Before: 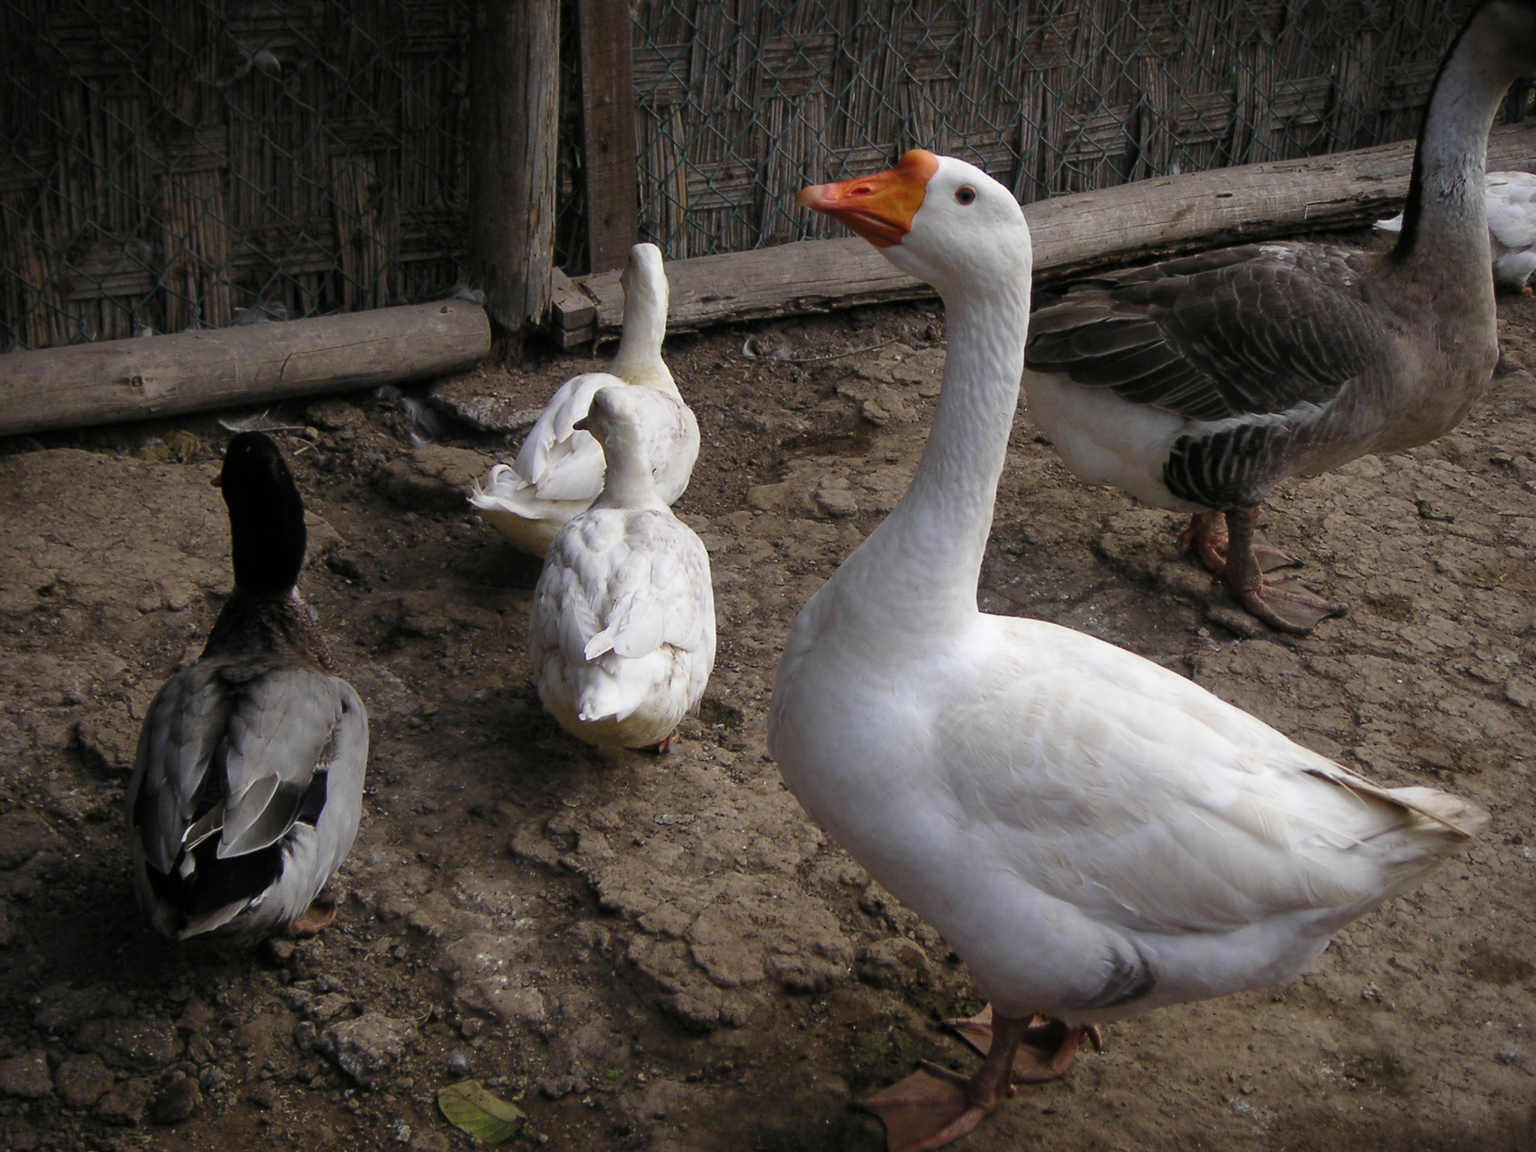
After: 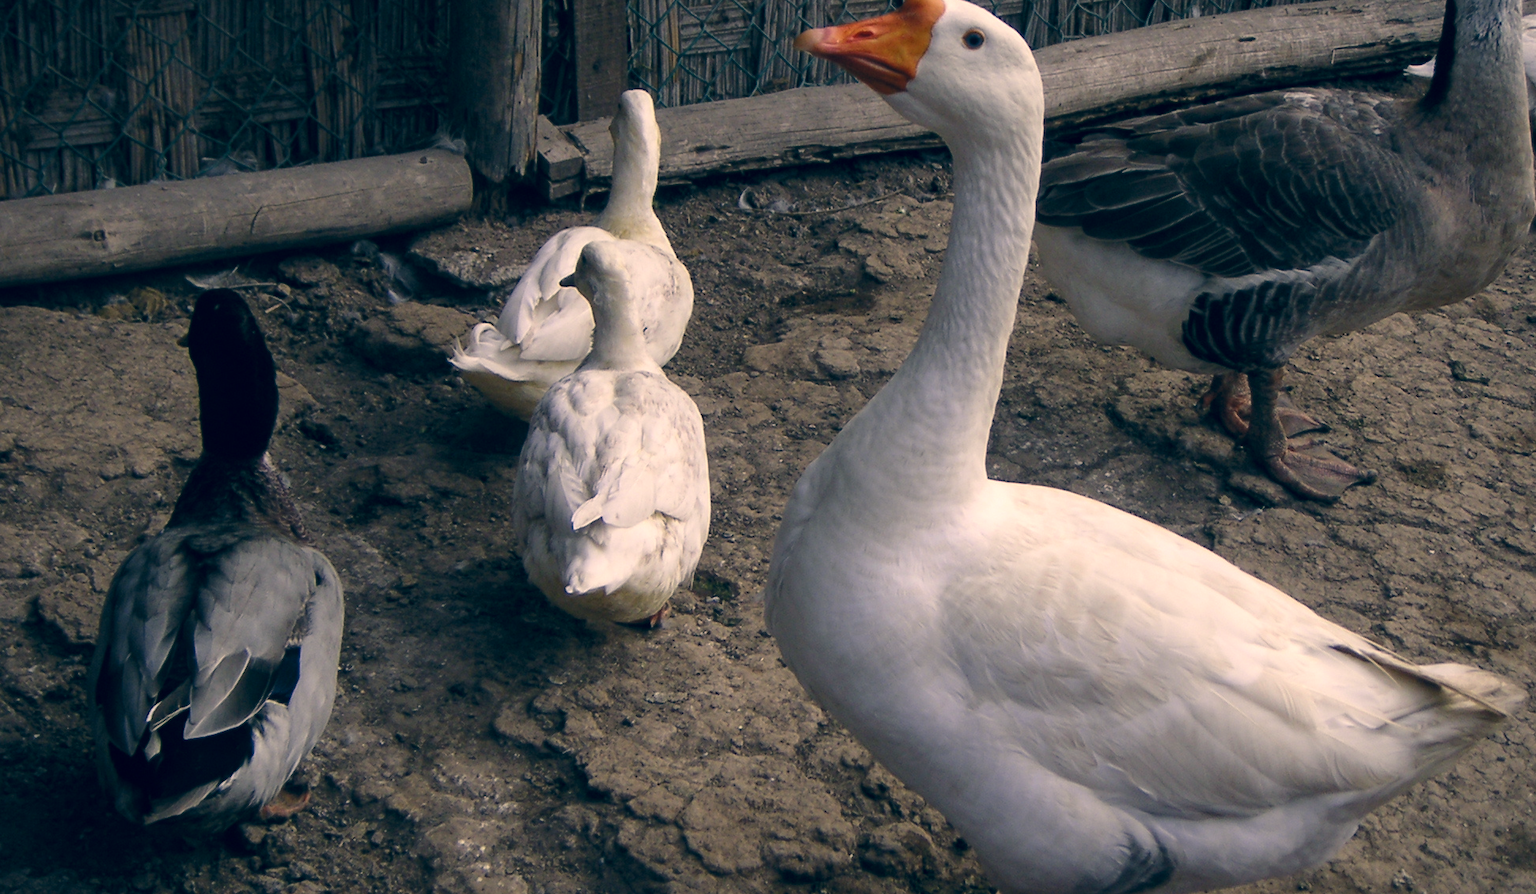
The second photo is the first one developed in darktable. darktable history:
crop and rotate: left 2.816%, top 13.76%, right 2.364%, bottom 12.621%
shadows and highlights: radius 93.79, shadows -16.06, white point adjustment 0.232, highlights 31.11, compress 48.69%, soften with gaussian
color correction: highlights a* 10.34, highlights b* 14.87, shadows a* -9.93, shadows b* -15.12
local contrast: highlights 100%, shadows 100%, detail 119%, midtone range 0.2
